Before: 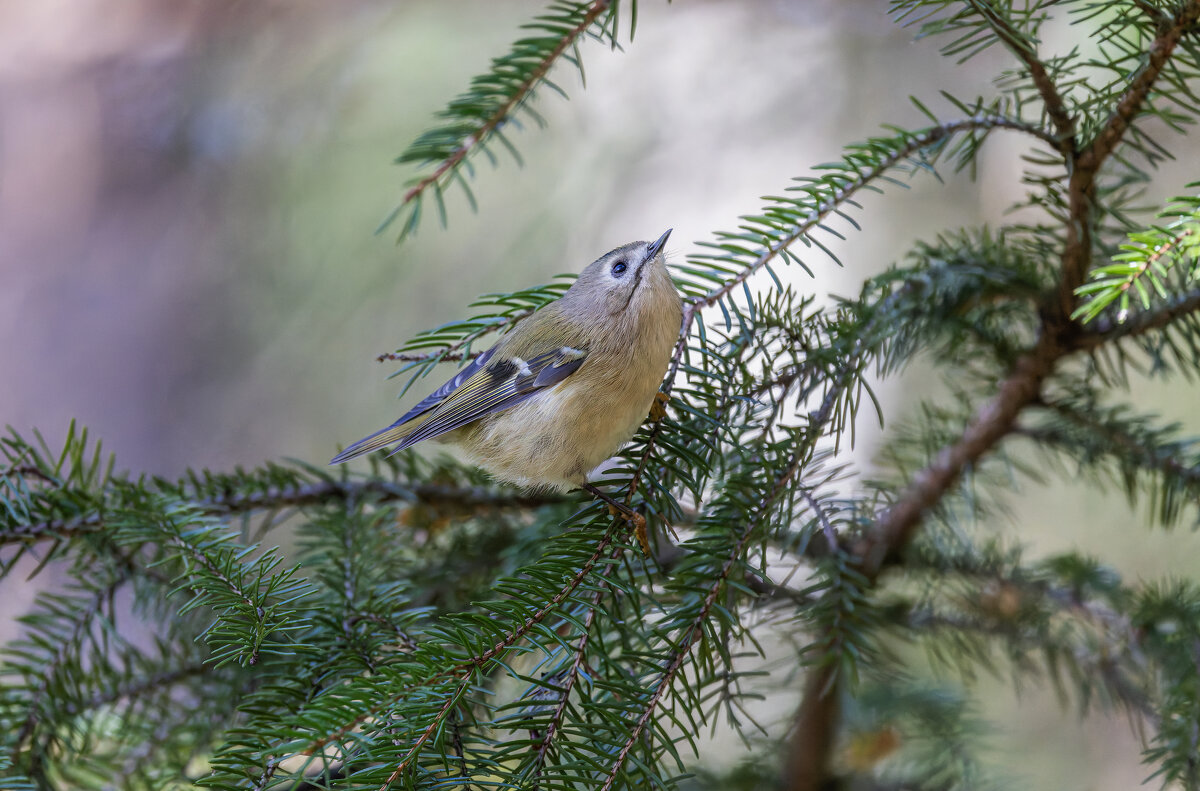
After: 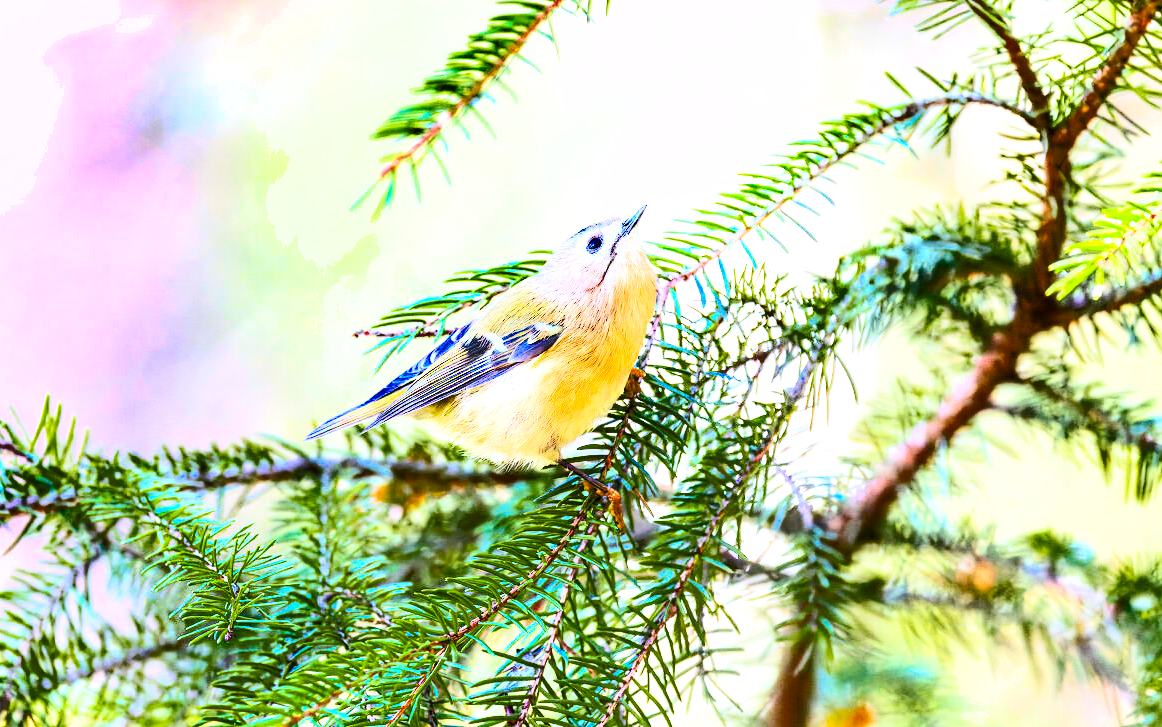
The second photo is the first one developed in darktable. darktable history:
shadows and highlights: soften with gaussian
crop: left 2.151%, top 3.14%, right 1.006%, bottom 4.891%
color balance rgb: shadows lift › hue 87.11°, perceptual saturation grading › global saturation 25.623%, saturation formula JzAzBz (2021)
color zones: curves: ch2 [(0, 0.5) (0.143, 0.5) (0.286, 0.489) (0.415, 0.421) (0.571, 0.5) (0.714, 0.5) (0.857, 0.5) (1, 0.5)]
tone equalizer: on, module defaults
exposure: black level correction 0.001, exposure 1.851 EV, compensate highlight preservation false
tone curve: curves: ch0 [(0, 0) (0.003, 0.003) (0.011, 0.013) (0.025, 0.028) (0.044, 0.05) (0.069, 0.078) (0.1, 0.113) (0.136, 0.153) (0.177, 0.2) (0.224, 0.271) (0.277, 0.374) (0.335, 0.47) (0.399, 0.574) (0.468, 0.688) (0.543, 0.79) (0.623, 0.859) (0.709, 0.919) (0.801, 0.957) (0.898, 0.978) (1, 1)], color space Lab, linked channels, preserve colors none
